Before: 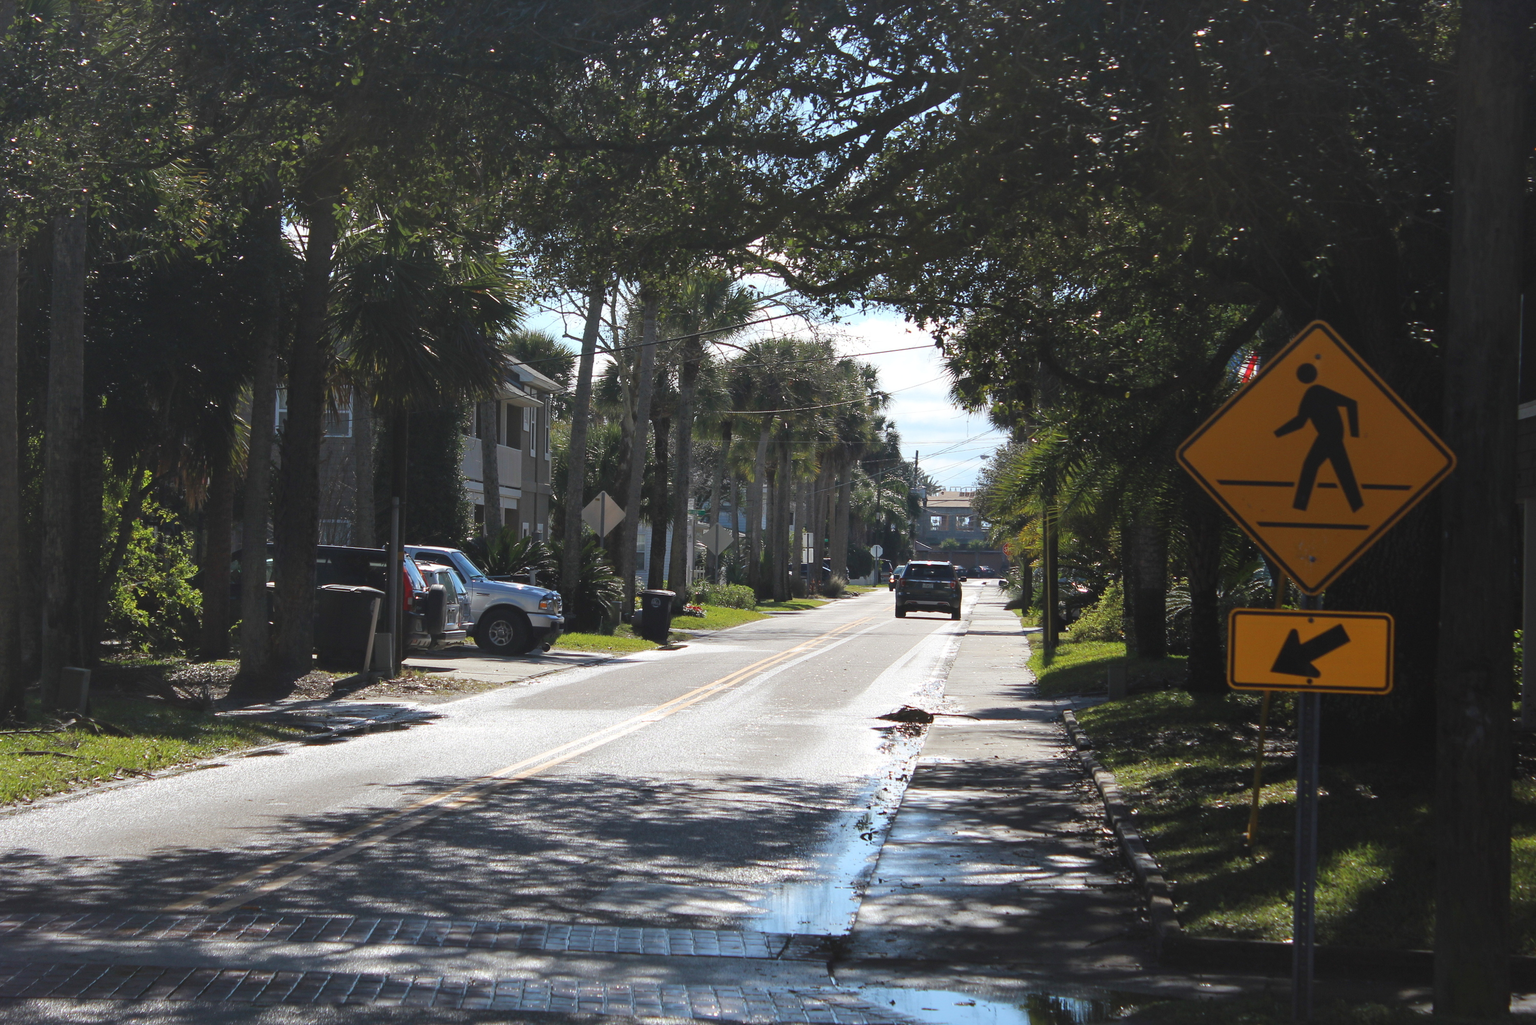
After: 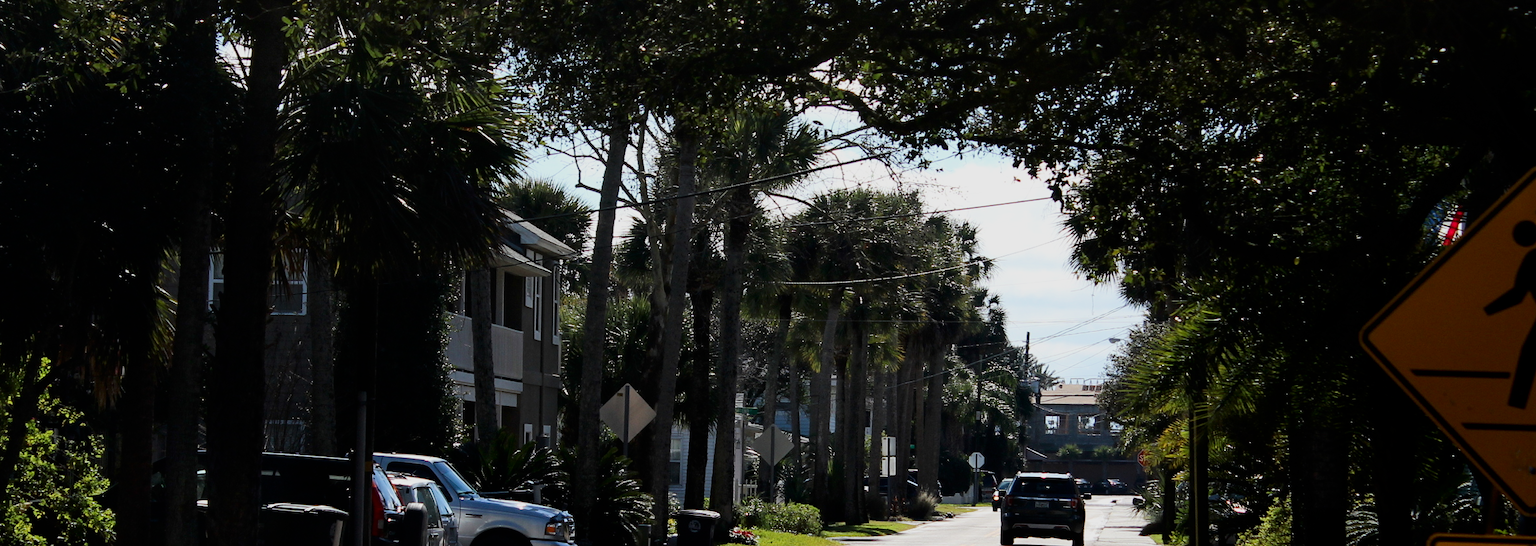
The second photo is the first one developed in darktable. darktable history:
filmic rgb: black relative exposure -5.03 EV, white relative exposure 3.97 EV, threshold 2.98 EV, hardness 2.88, contrast 1.185, highlights saturation mix -29.61%, enable highlight reconstruction true
contrast brightness saturation: contrast 0.202, brightness -0.11, saturation 0.101
crop: left 7.303%, top 18.632%, right 14.378%, bottom 39.581%
